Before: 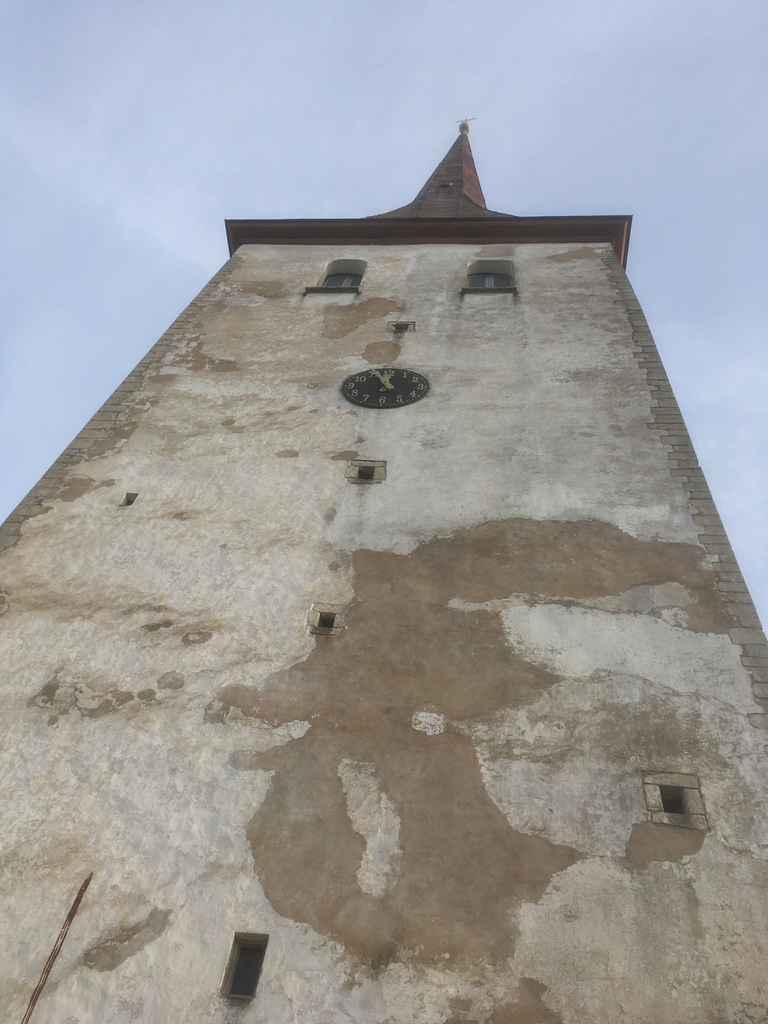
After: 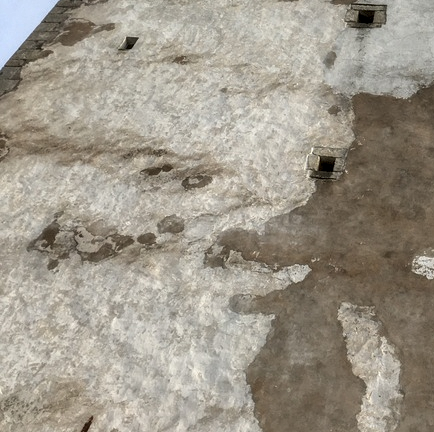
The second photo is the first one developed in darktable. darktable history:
crop: top 44.595%, right 43.424%, bottom 12.802%
local contrast: highlights 20%, detail 198%
